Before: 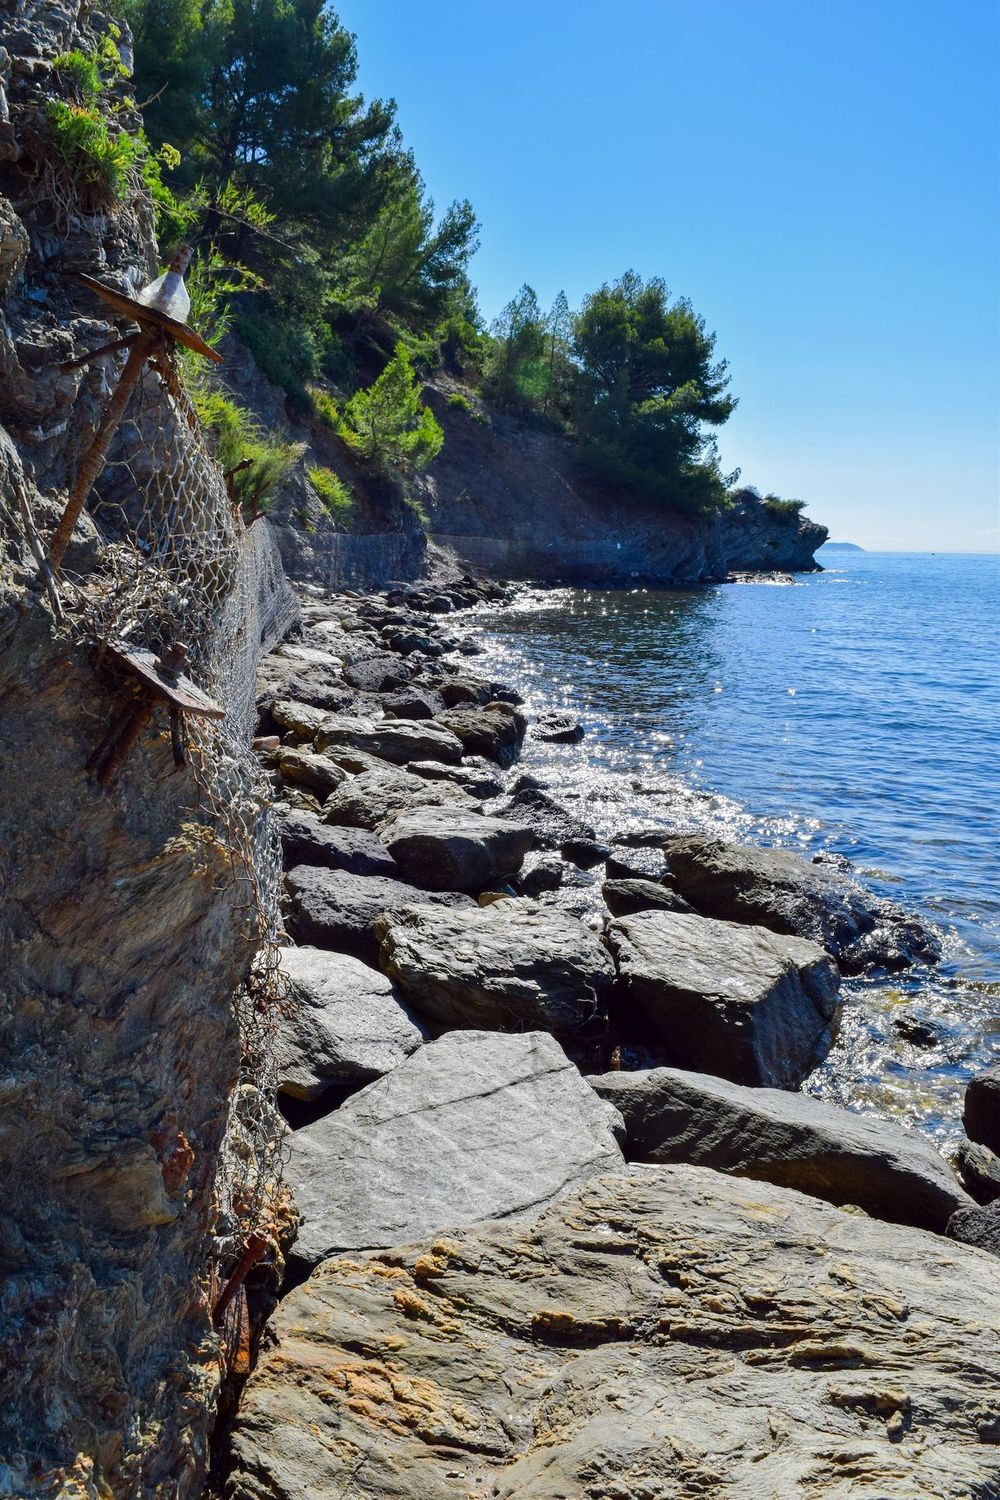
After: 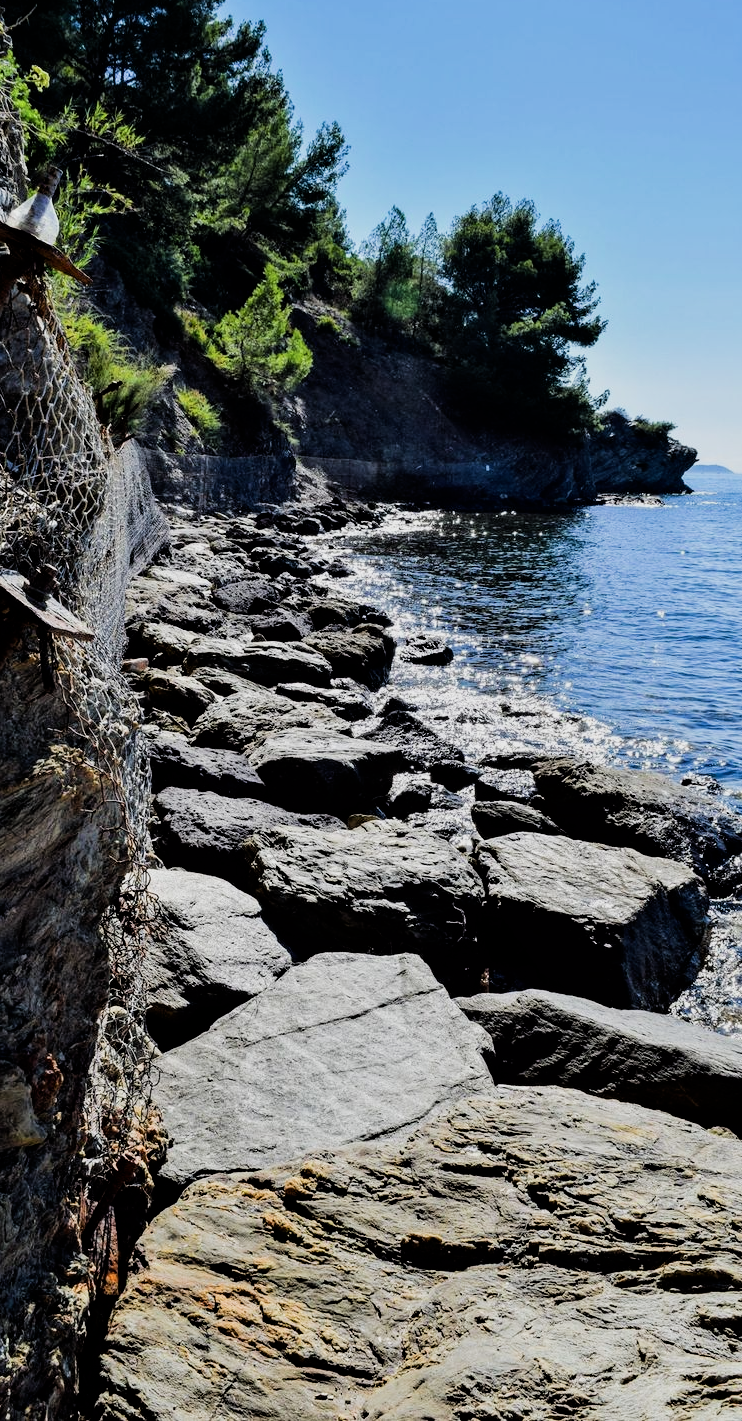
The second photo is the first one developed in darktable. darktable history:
filmic rgb: black relative exposure -5 EV, hardness 2.88, contrast 1.3, highlights saturation mix -30%
crop and rotate: left 13.15%, top 5.251%, right 12.609%
contrast equalizer: y [[0.526, 0.53, 0.532, 0.532, 0.53, 0.525], [0.5 ×6], [0.5 ×6], [0 ×6], [0 ×6]]
